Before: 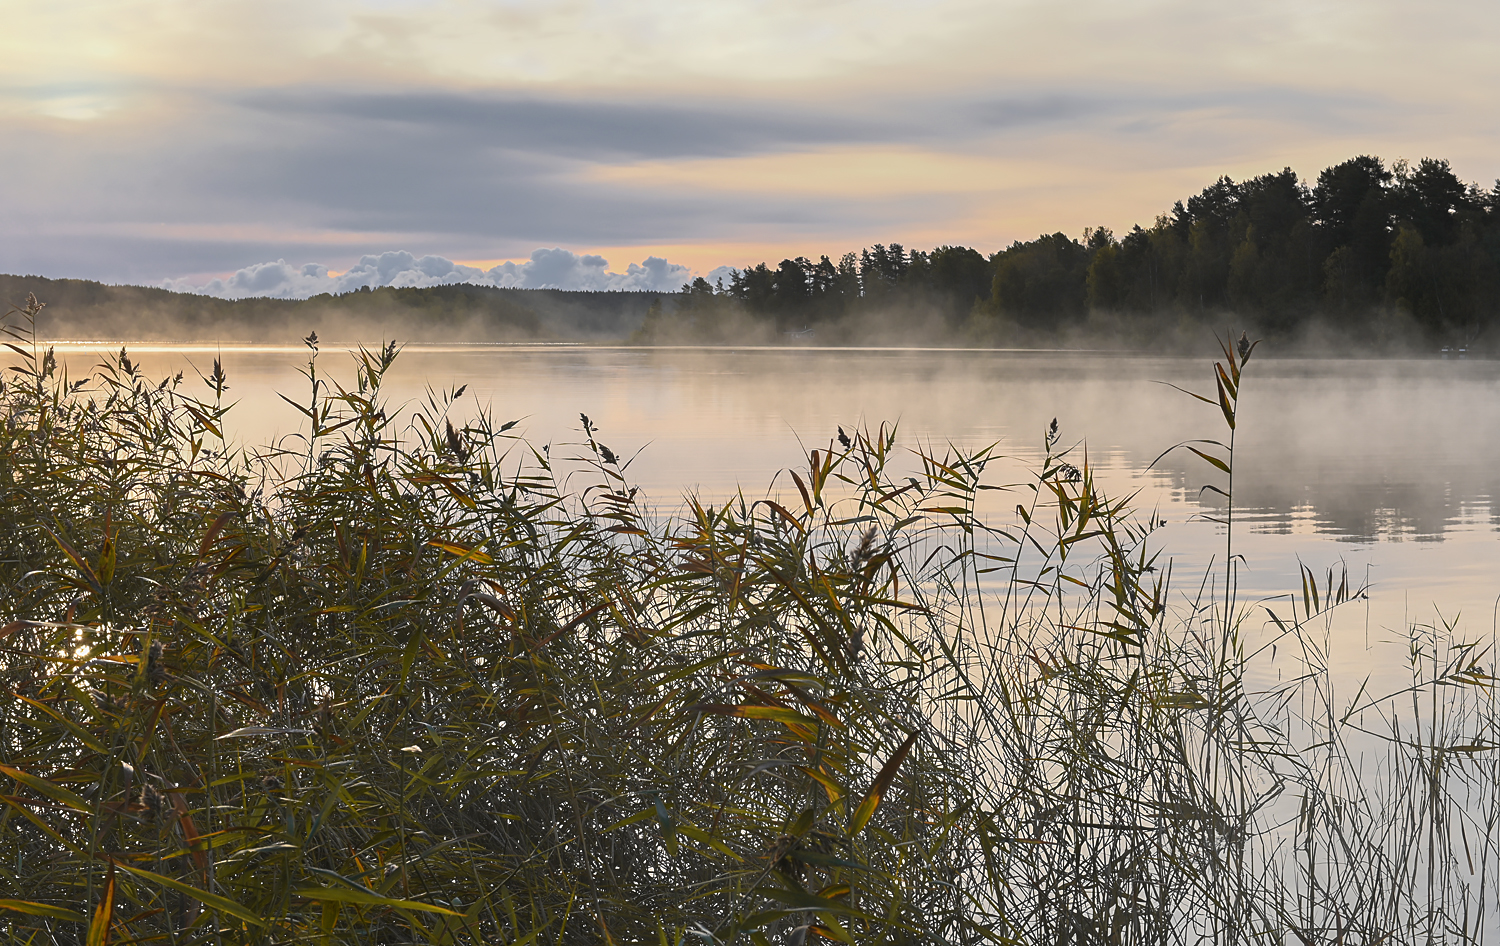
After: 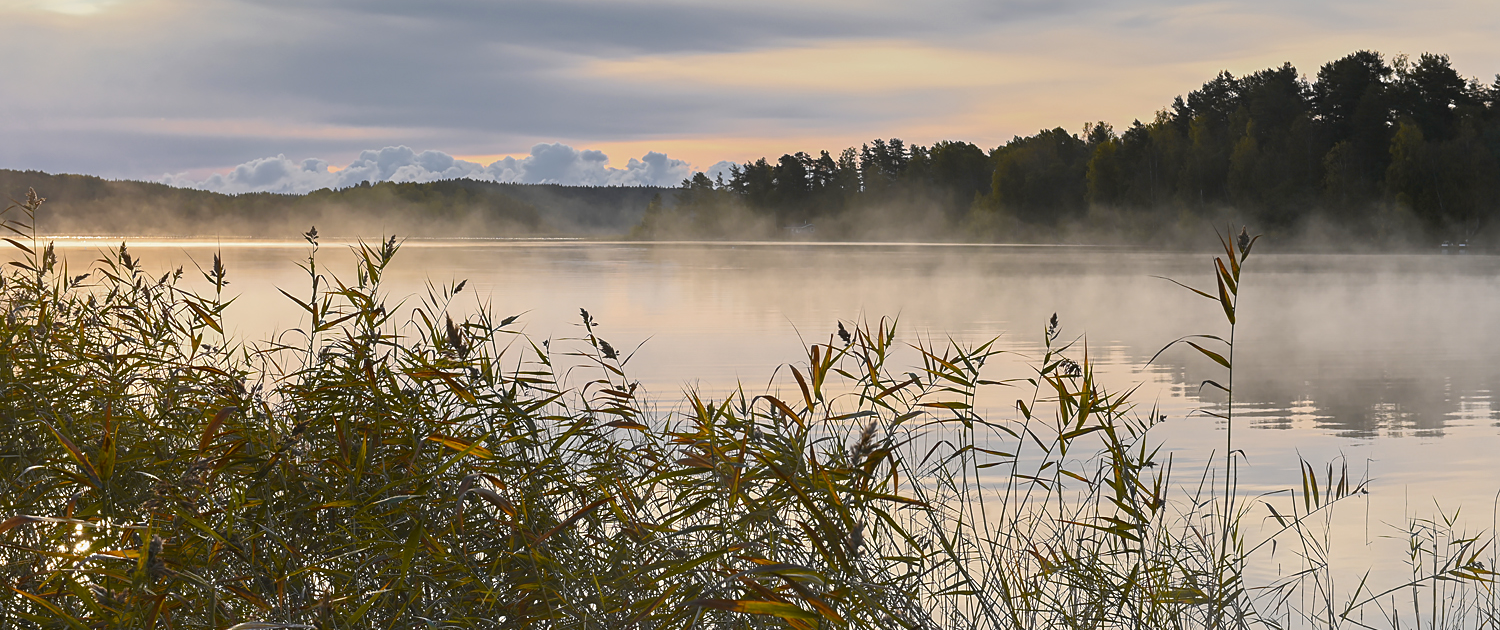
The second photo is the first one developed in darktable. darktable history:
crop: top 11.166%, bottom 22.168%
color balance rgb: perceptual saturation grading › global saturation 20%, perceptual saturation grading › highlights -25%, perceptual saturation grading › shadows 25%
